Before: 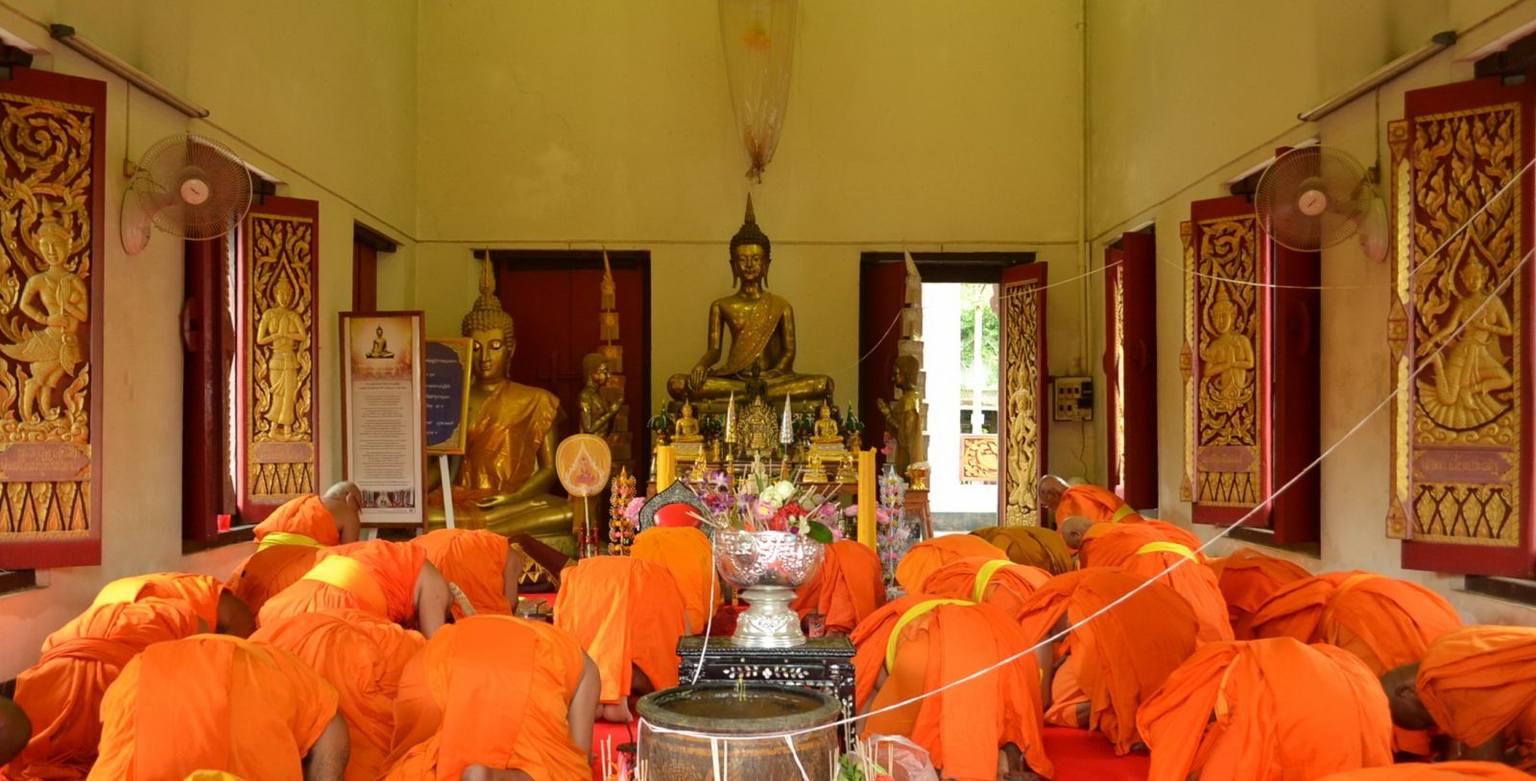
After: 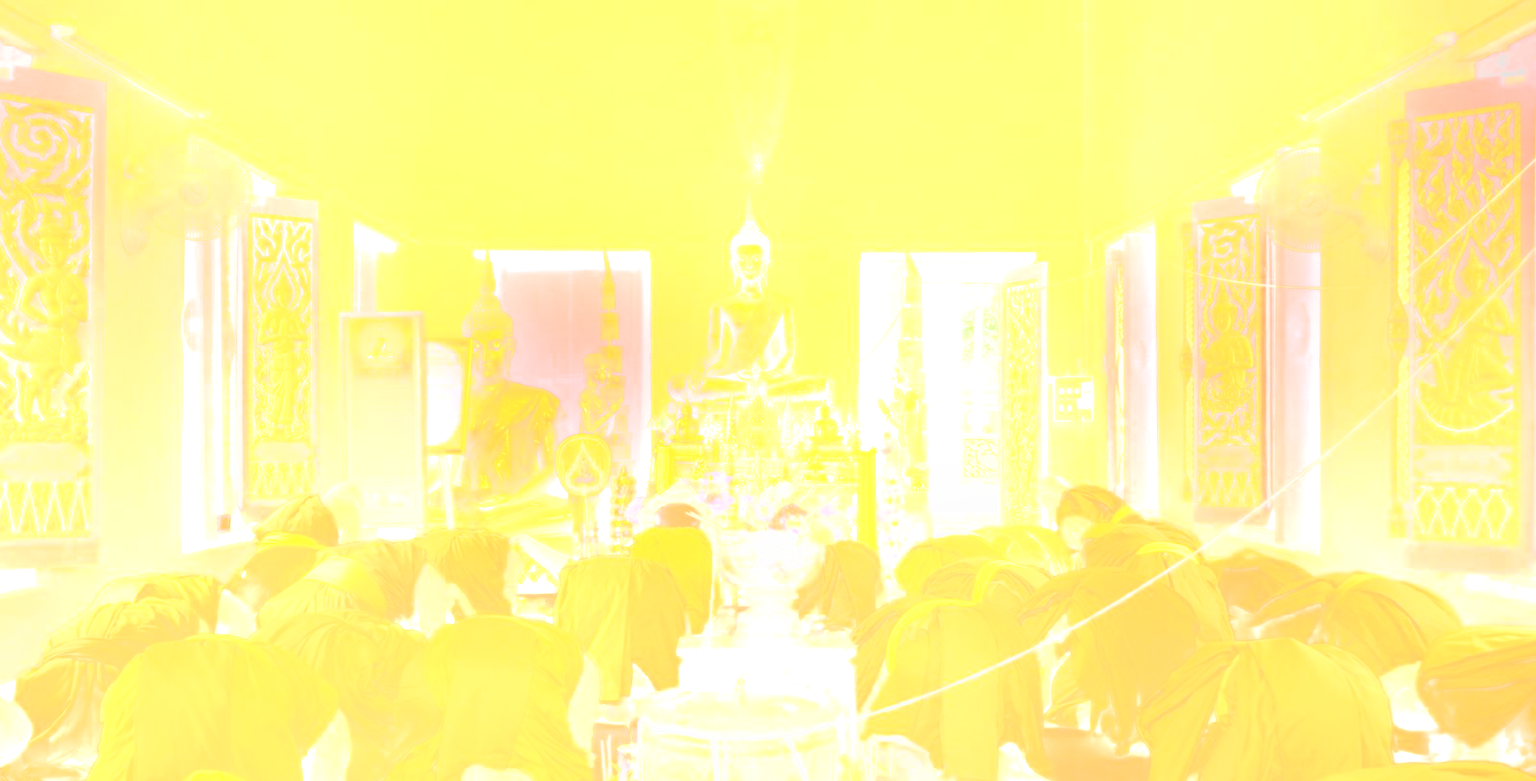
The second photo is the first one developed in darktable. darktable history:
base curve: curves: ch0 [(0, 0) (0.012, 0.01) (0.073, 0.168) (0.31, 0.711) (0.645, 0.957) (1, 1)], preserve colors none
bloom: size 25%, threshold 5%, strength 90%
local contrast: on, module defaults
